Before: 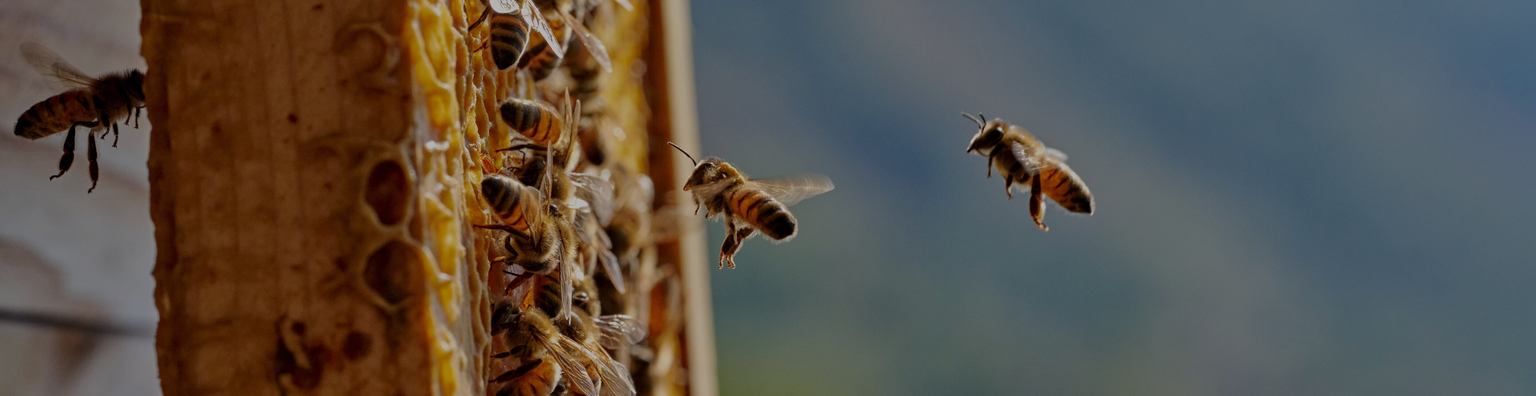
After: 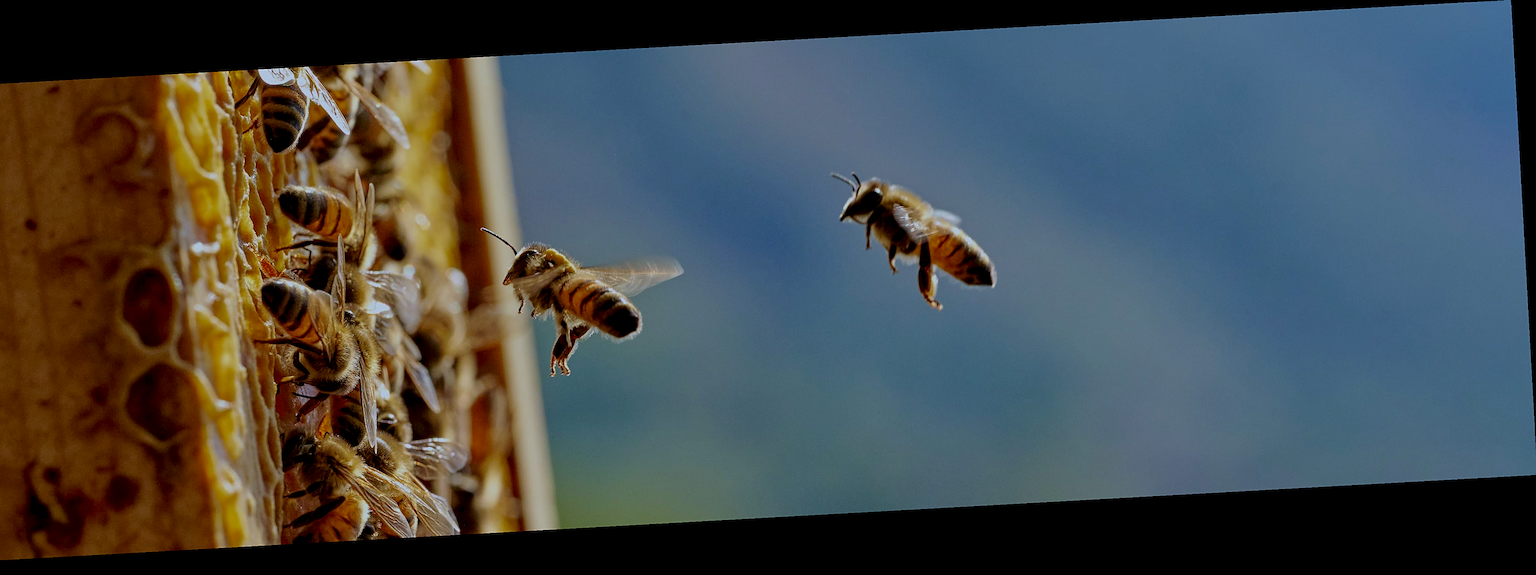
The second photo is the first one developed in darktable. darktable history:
sharpen: on, module defaults
velvia: on, module defaults
rotate and perspective: rotation -3.18°, automatic cropping off
exposure: black level correction 0.005, exposure 0.286 EV, compensate highlight preservation false
white balance: red 0.924, blue 1.095
crop: left 17.582%, bottom 0.031%
